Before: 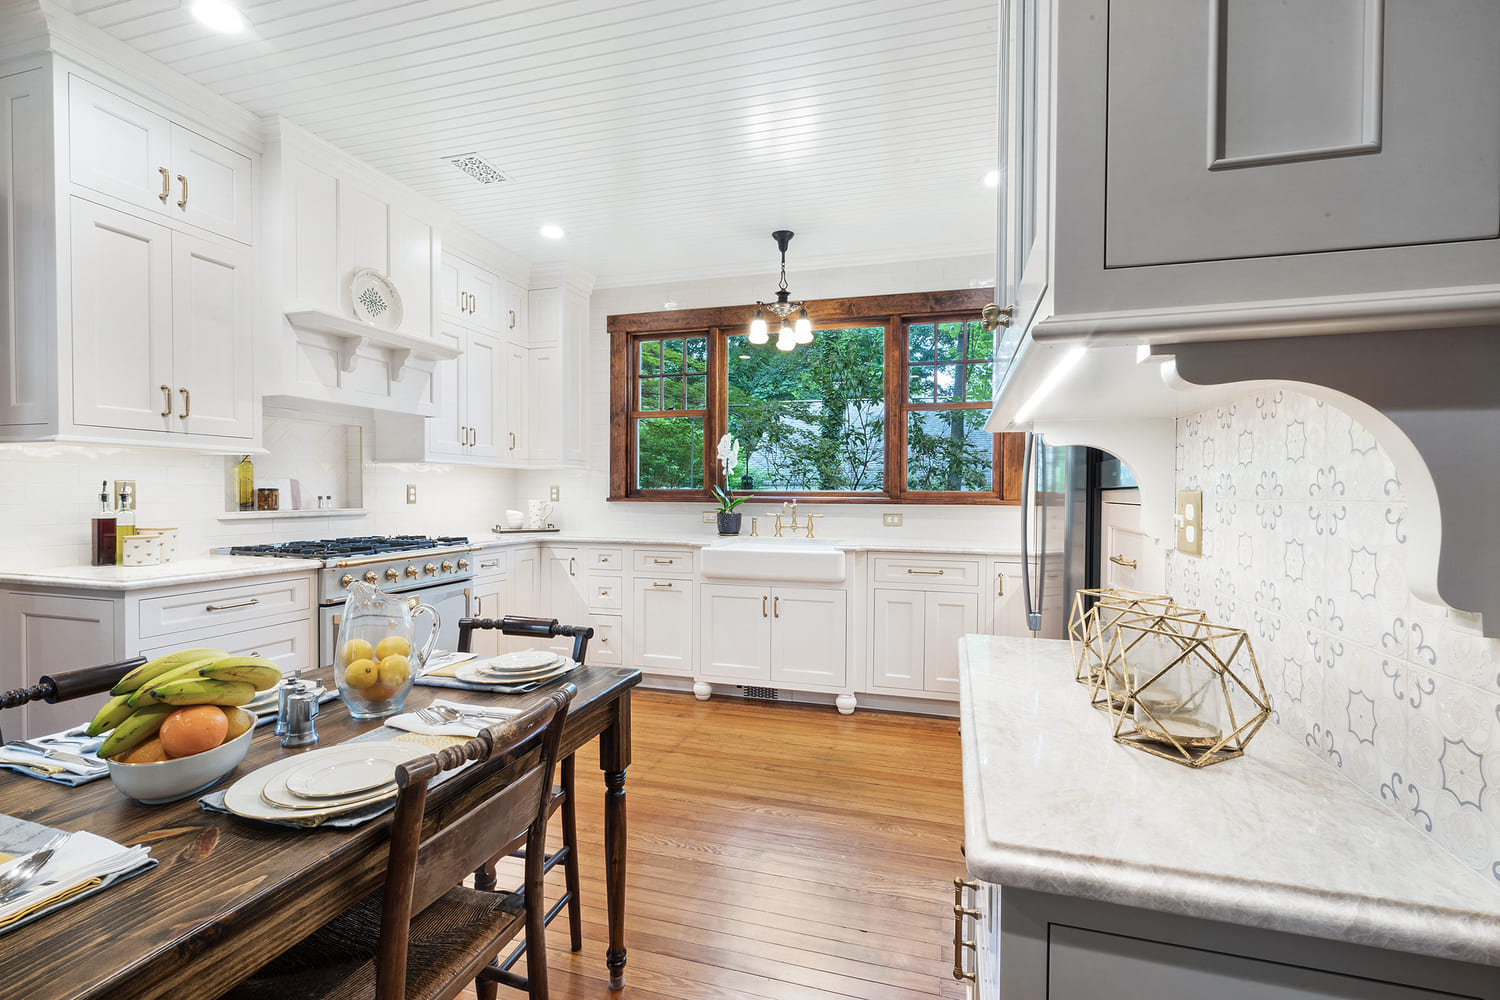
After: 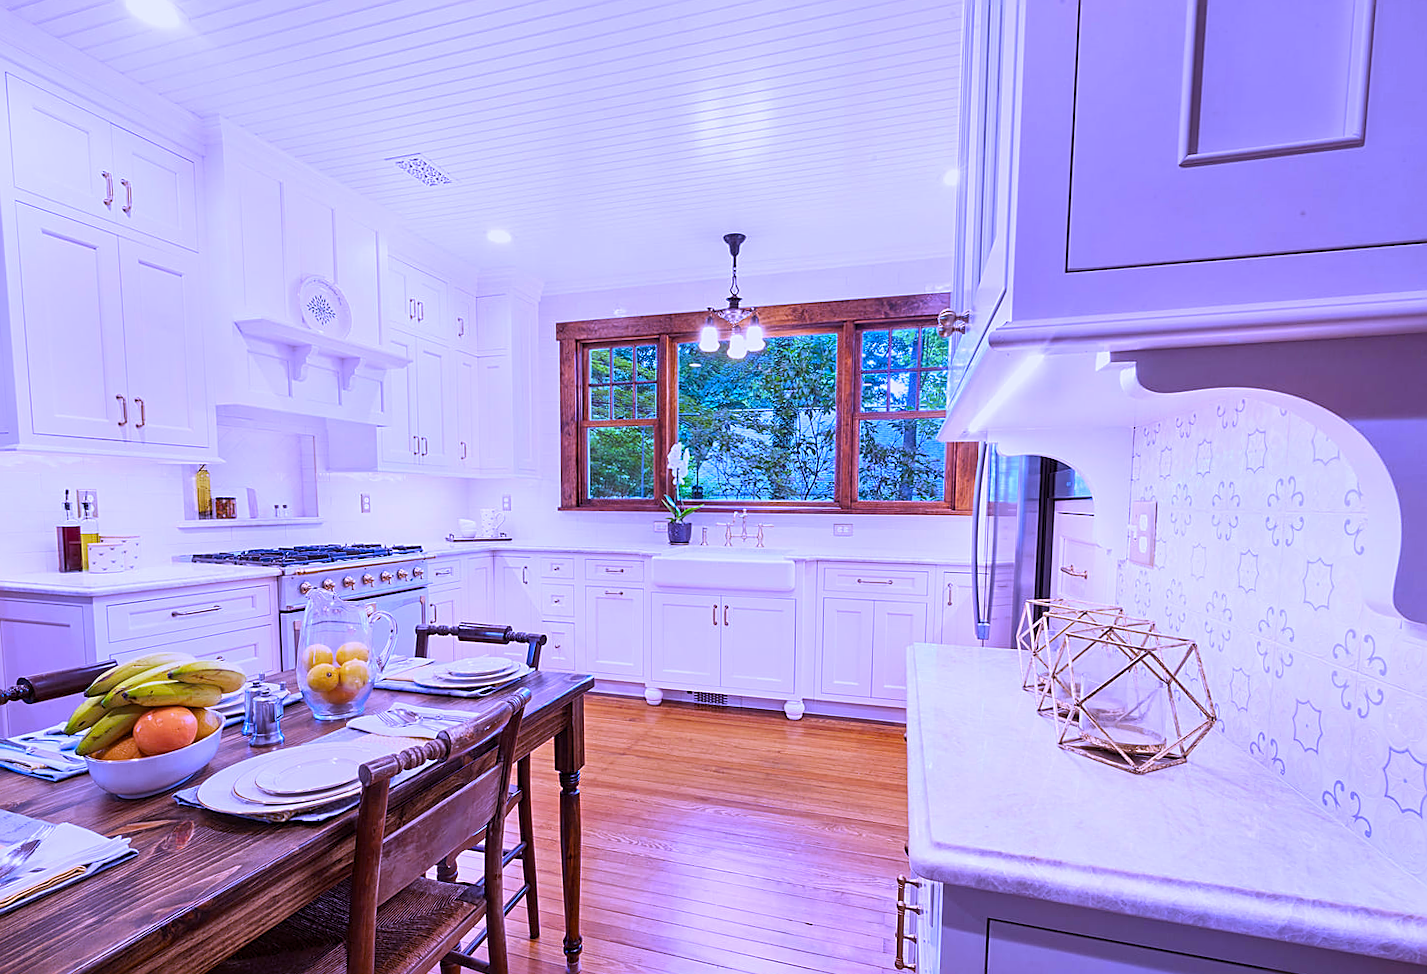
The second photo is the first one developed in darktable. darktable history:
color balance rgb: linear chroma grading › global chroma 15%, perceptual saturation grading › global saturation 30%
white balance: red 0.98, blue 1.61
rotate and perspective: rotation 0.074°, lens shift (vertical) 0.096, lens shift (horizontal) -0.041, crop left 0.043, crop right 0.952, crop top 0.024, crop bottom 0.979
sharpen: on, module defaults
rgb levels: mode RGB, independent channels, levels [[0, 0.474, 1], [0, 0.5, 1], [0, 0.5, 1]]
